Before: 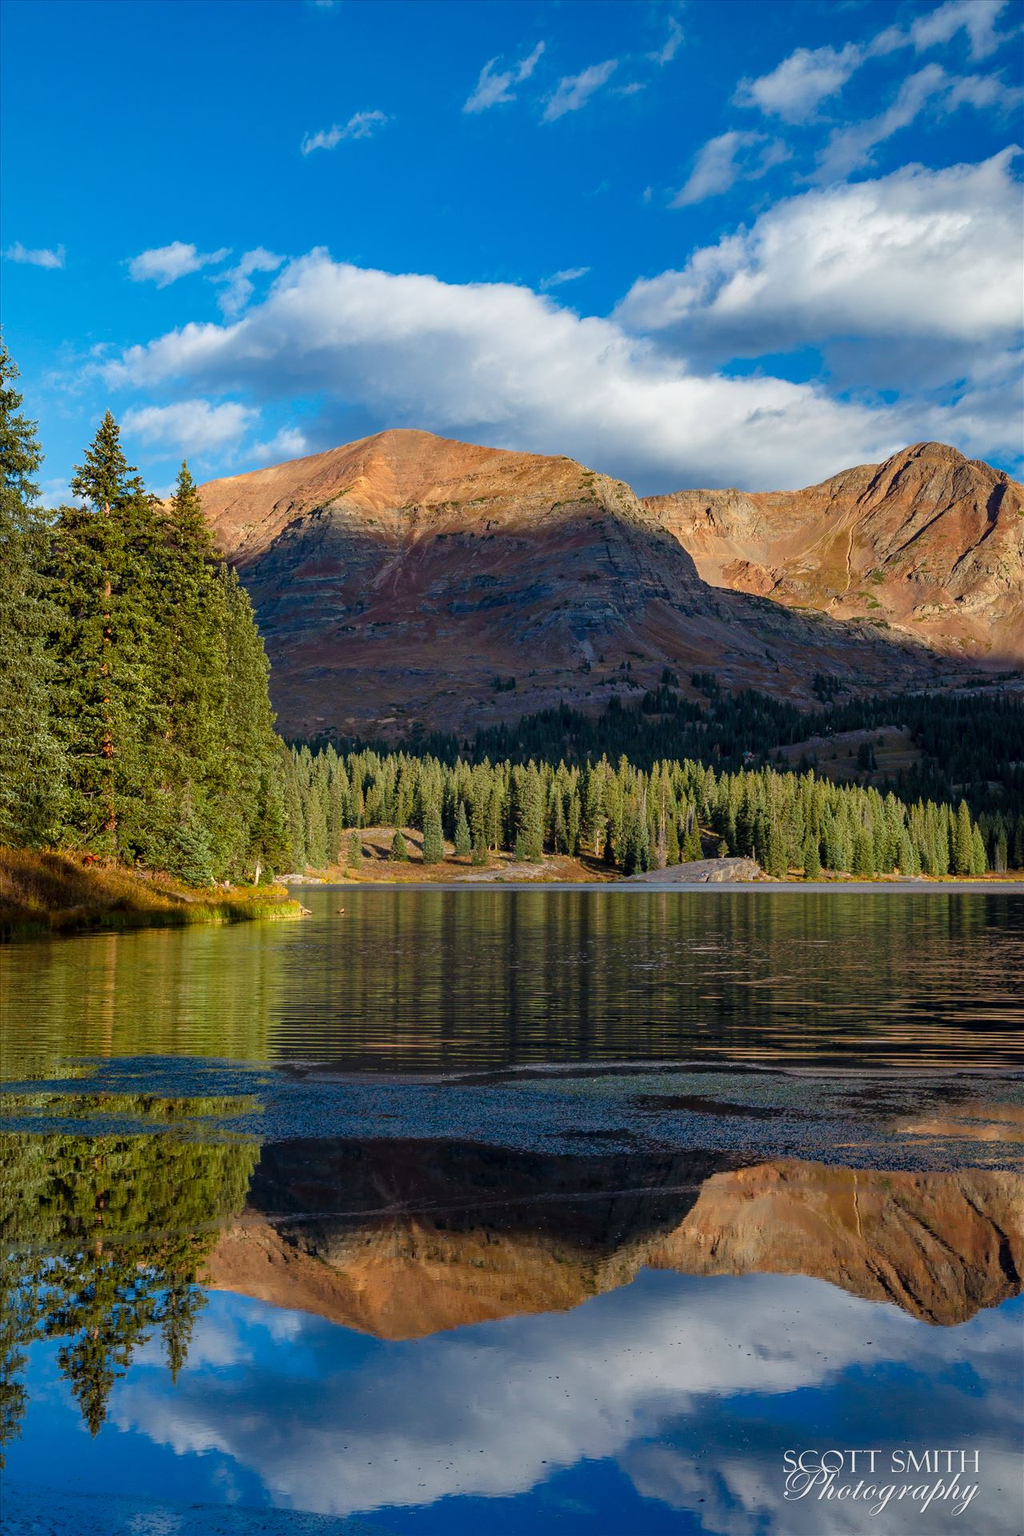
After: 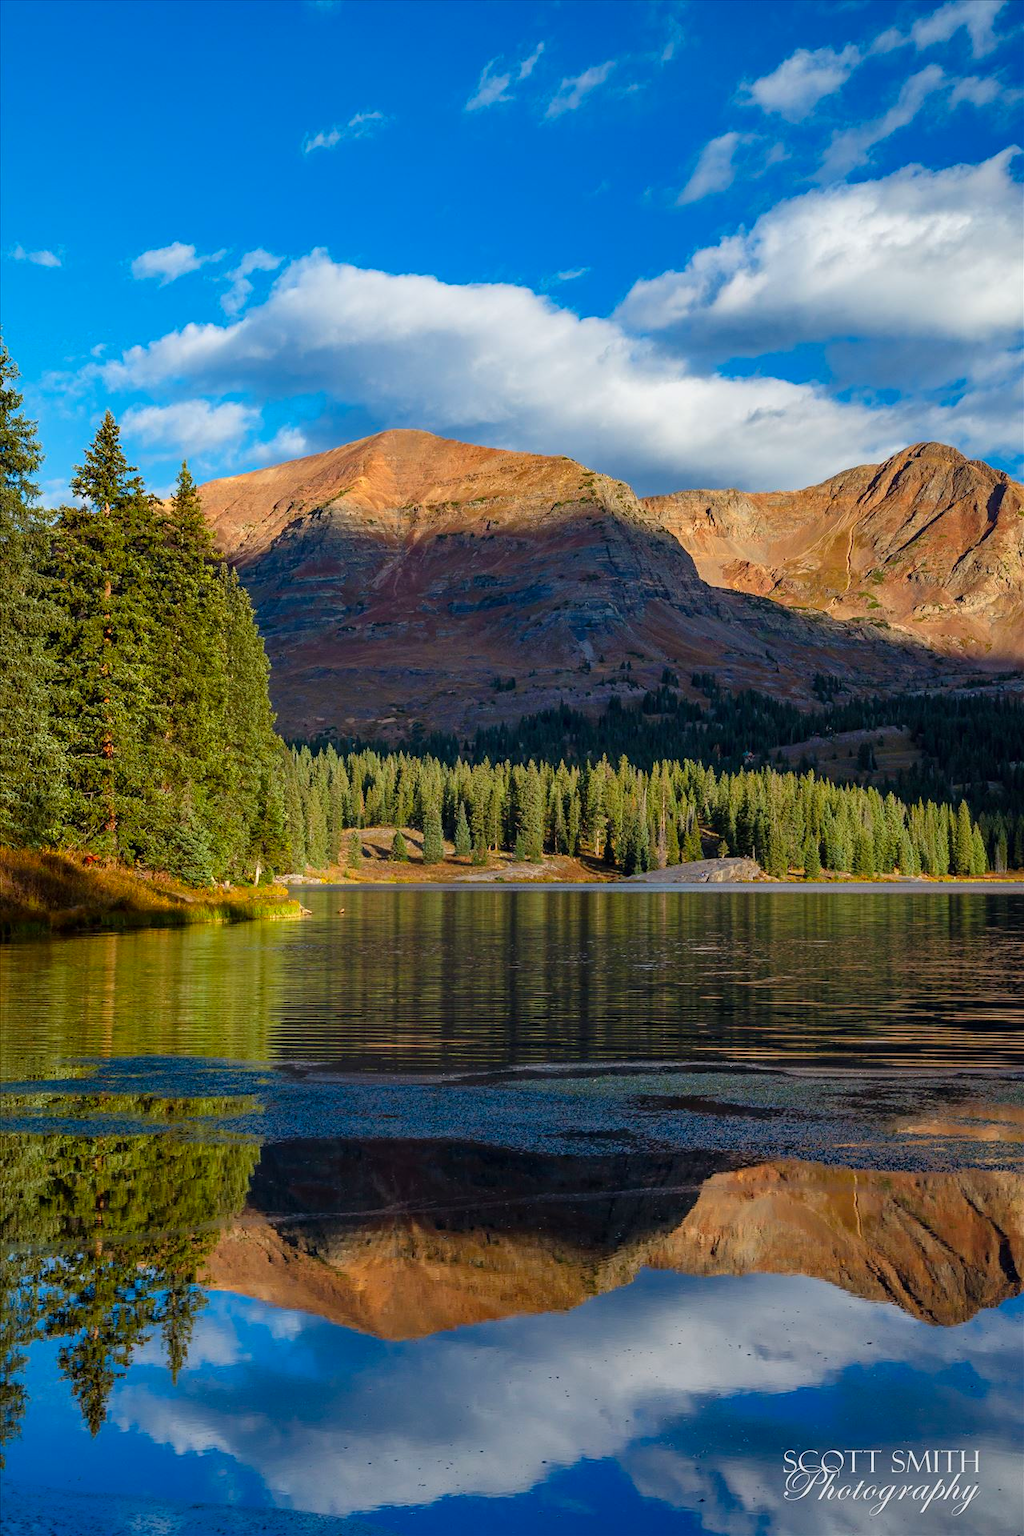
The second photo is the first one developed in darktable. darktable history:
contrast brightness saturation: contrast 0.036, saturation 0.15
exposure: black level correction 0, compensate highlight preservation false
